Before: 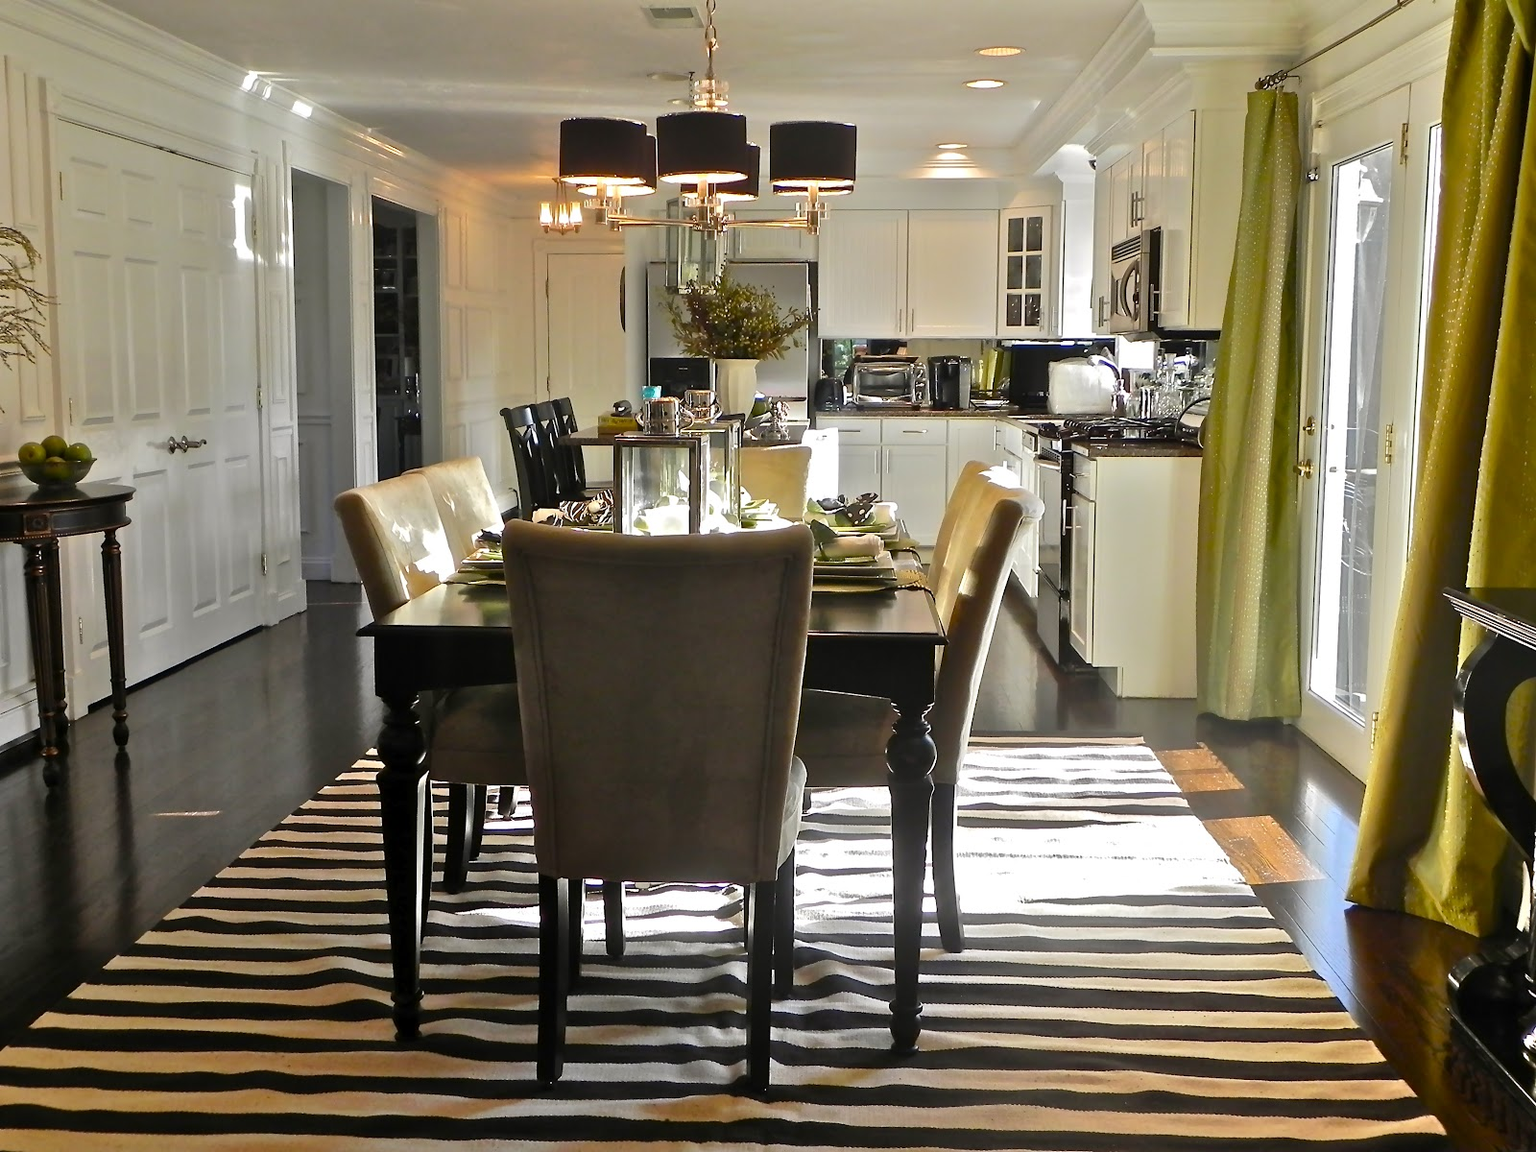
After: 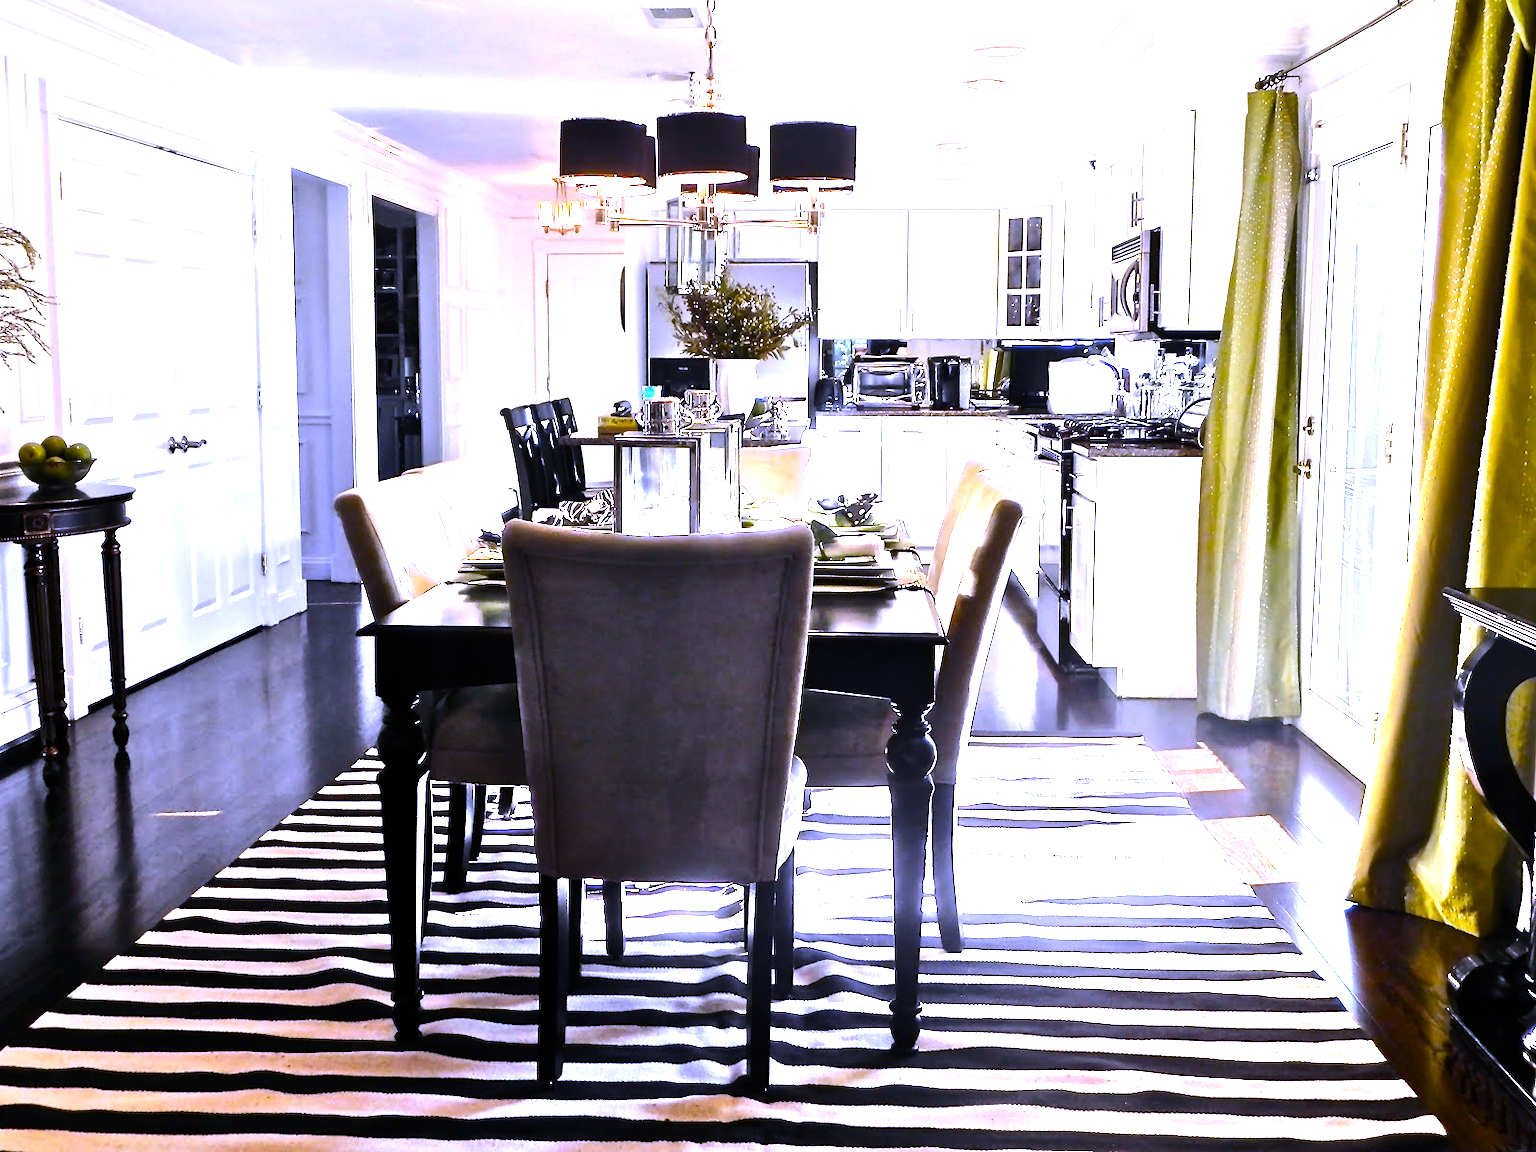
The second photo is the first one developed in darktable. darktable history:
white balance: red 0.98, blue 1.61
exposure: black level correction 0, exposure 0.7 EV, compensate exposure bias true, compensate highlight preservation false
tone equalizer: -8 EV -1.08 EV, -7 EV -1.01 EV, -6 EV -0.867 EV, -5 EV -0.578 EV, -3 EV 0.578 EV, -2 EV 0.867 EV, -1 EV 1.01 EV, +0 EV 1.08 EV, edges refinement/feathering 500, mask exposure compensation -1.57 EV, preserve details no
